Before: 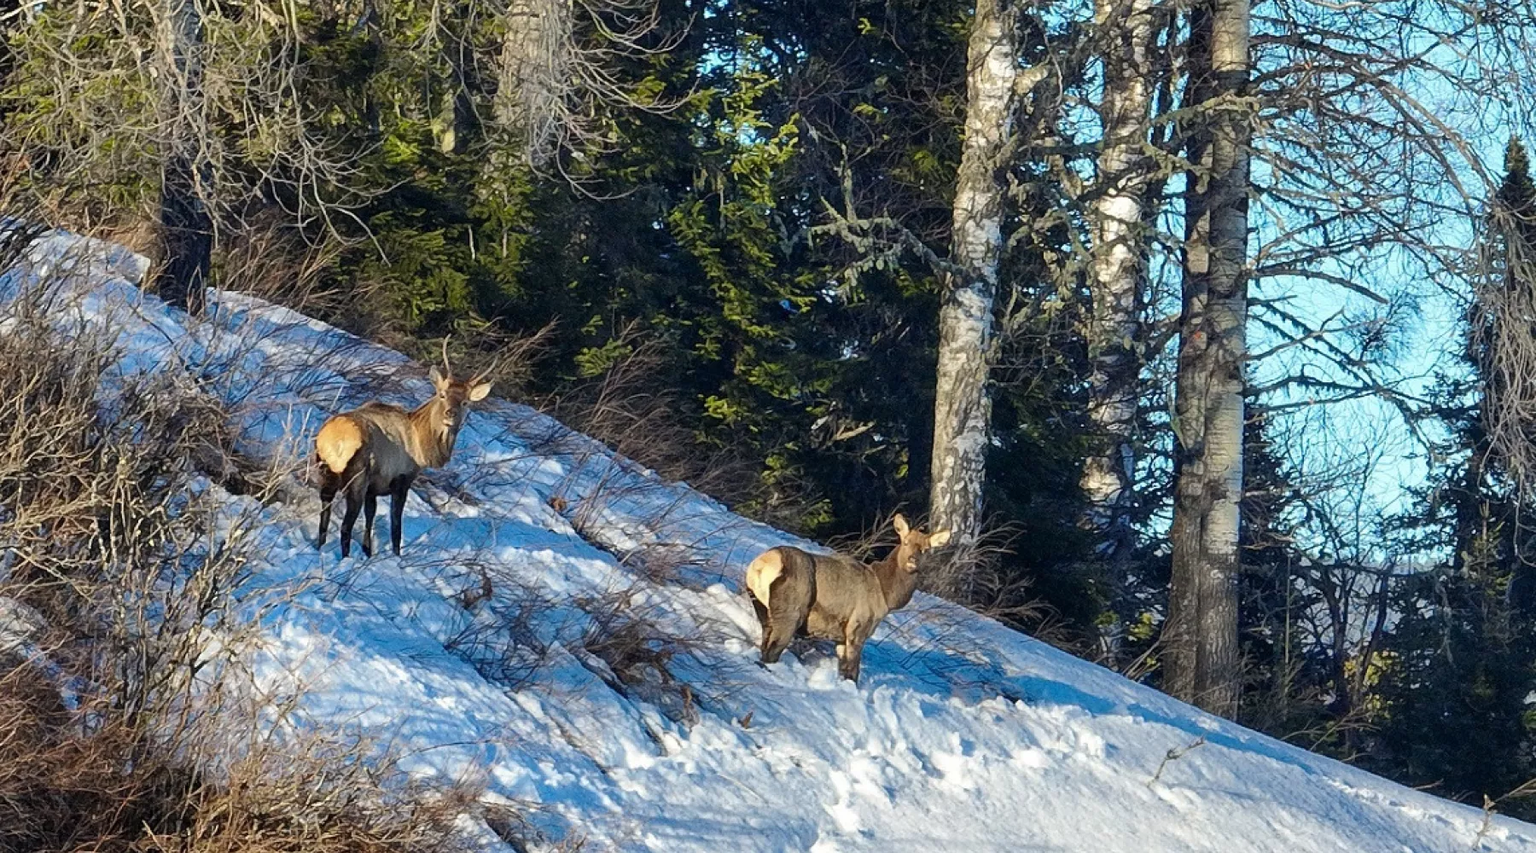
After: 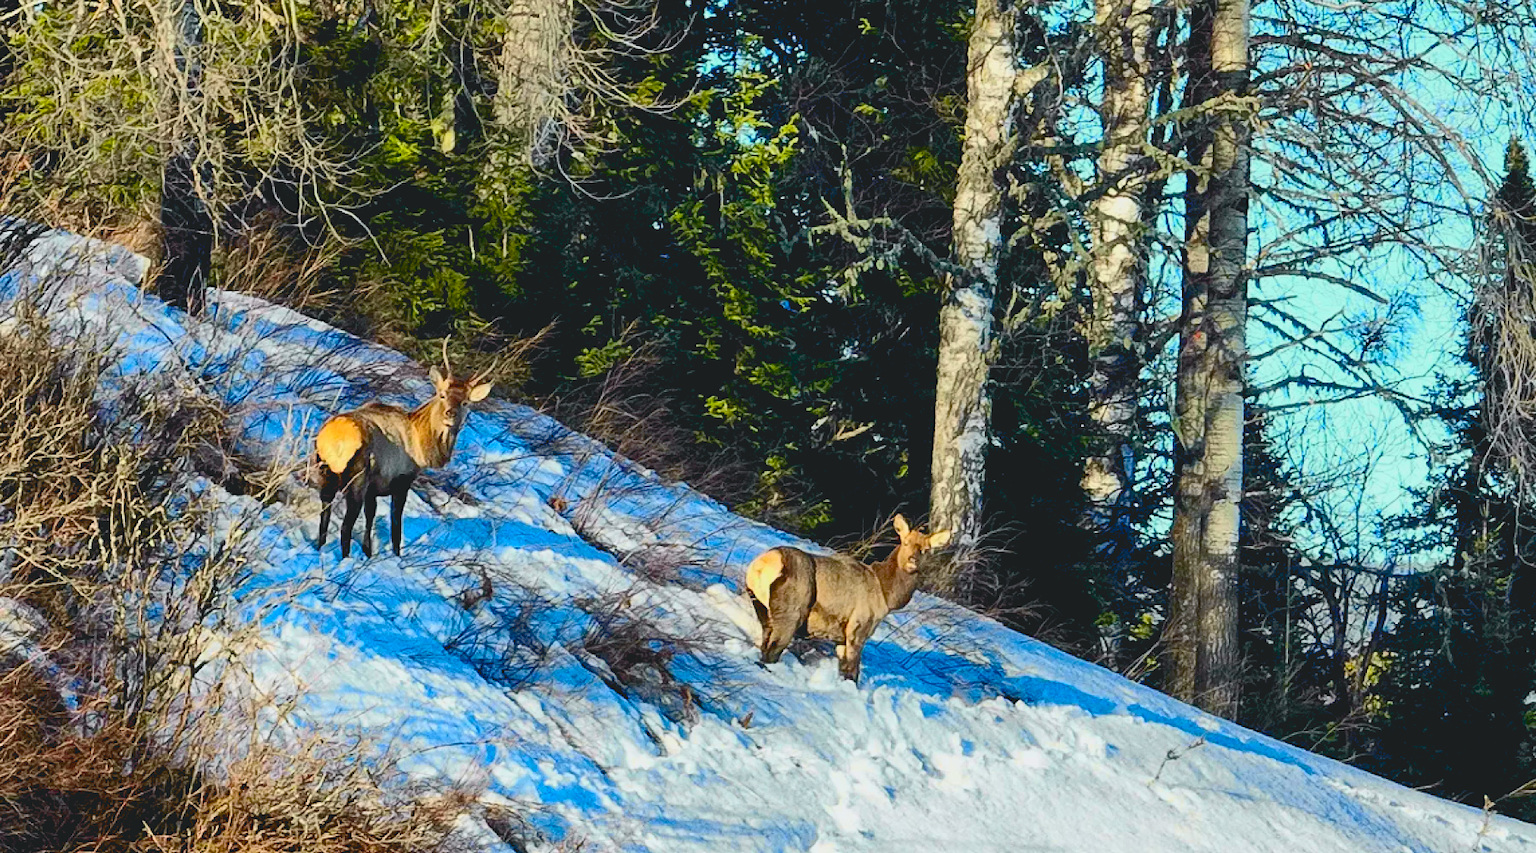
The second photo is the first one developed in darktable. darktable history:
color balance rgb: global offset › luminance -1.434%, linear chroma grading › global chroma 0.569%, perceptual saturation grading › global saturation 25.784%, global vibrance 10.724%
tone curve: curves: ch0 [(0, 0.11) (0.181, 0.223) (0.405, 0.46) (0.456, 0.528) (0.634, 0.728) (0.877, 0.89) (0.984, 0.935)]; ch1 [(0, 0.052) (0.443, 0.43) (0.492, 0.485) (0.566, 0.579) (0.595, 0.625) (0.608, 0.654) (0.65, 0.708) (1, 0.961)]; ch2 [(0, 0) (0.33, 0.301) (0.421, 0.443) (0.447, 0.489) (0.495, 0.492) (0.537, 0.57) (0.586, 0.591) (0.663, 0.686) (1, 1)], color space Lab, independent channels, preserve colors none
